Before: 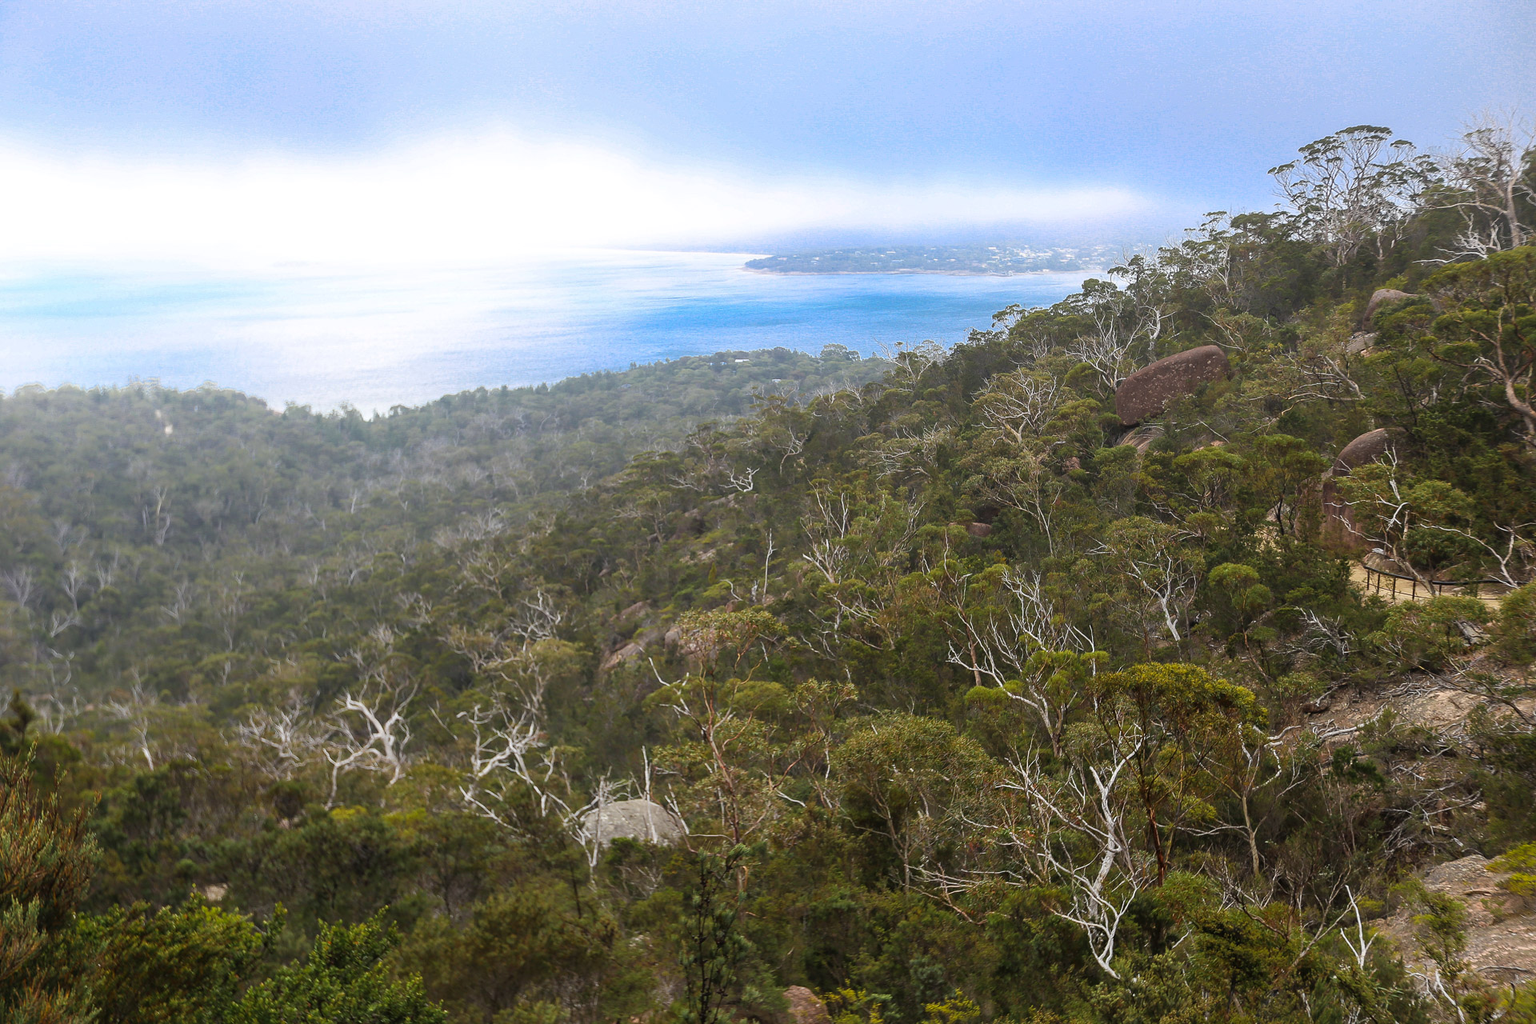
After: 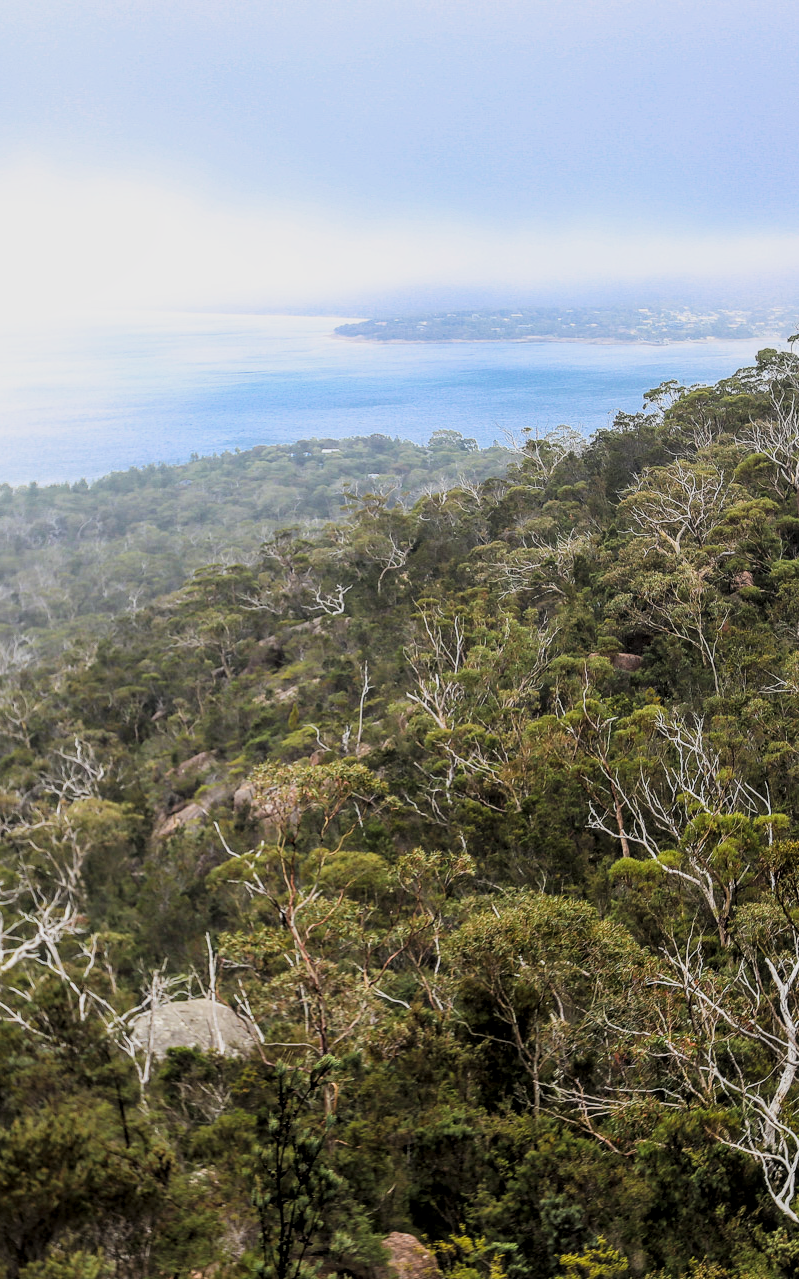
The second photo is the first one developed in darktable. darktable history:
local contrast: on, module defaults
tone curve: curves: ch0 [(0, 0) (0.004, 0.001) (0.133, 0.112) (0.325, 0.362) (0.832, 0.893) (1, 1)], color space Lab, linked channels, preserve colors none
crop: left 31.104%, right 27.258%
filmic rgb: black relative exposure -7.85 EV, white relative exposure 4.31 EV, hardness 3.89, color science v4 (2020)
